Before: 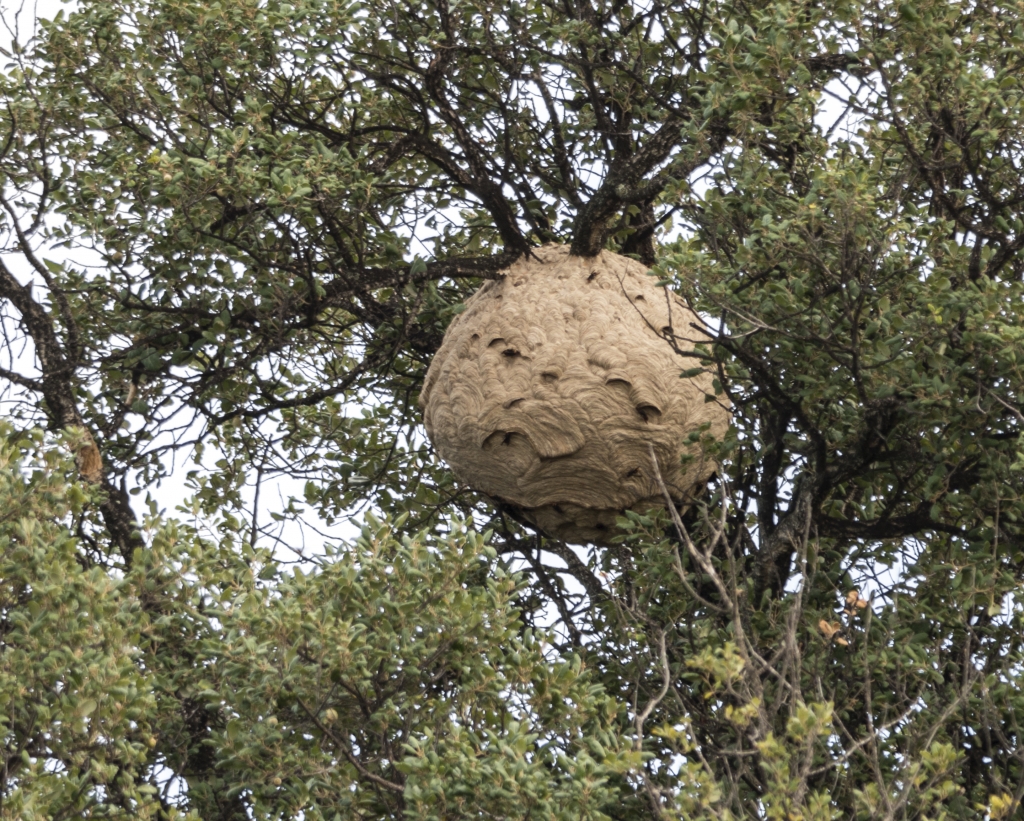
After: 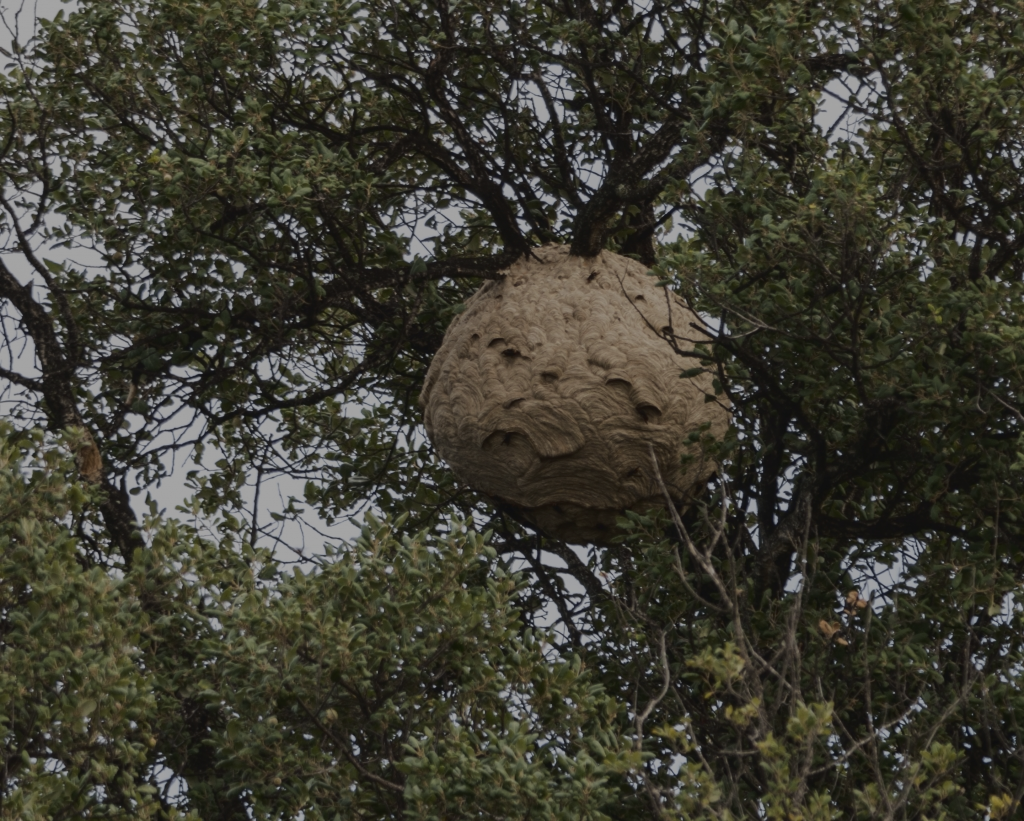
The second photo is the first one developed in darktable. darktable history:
tone curve: curves: ch0 [(0, 0.032) (0.181, 0.156) (0.751, 0.762) (1, 1)], color space Lab, linked channels, preserve colors none
exposure: exposure -1.468 EV, compensate highlight preservation false
